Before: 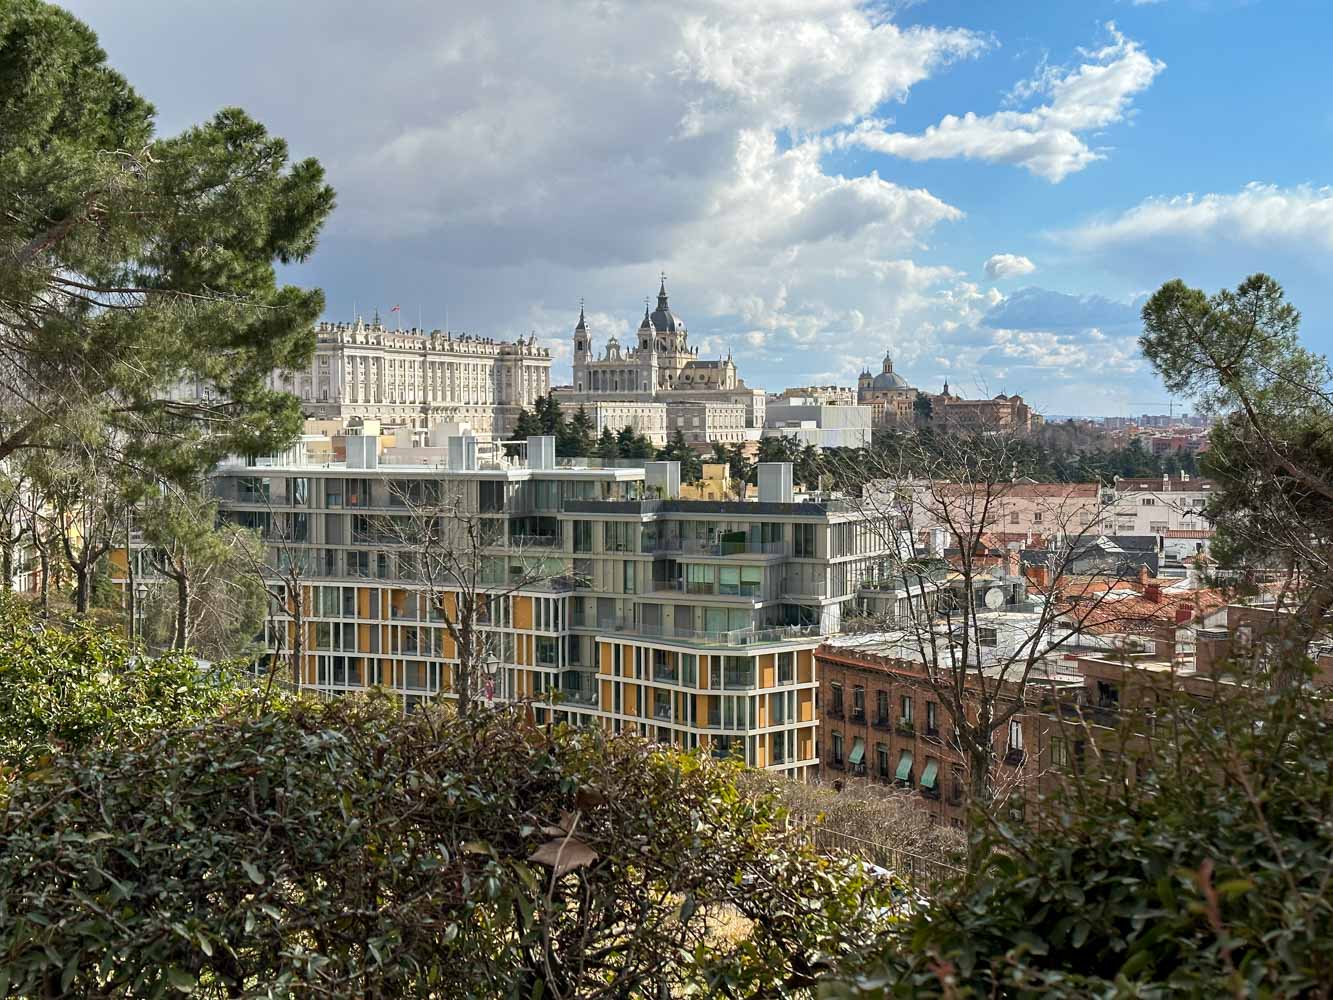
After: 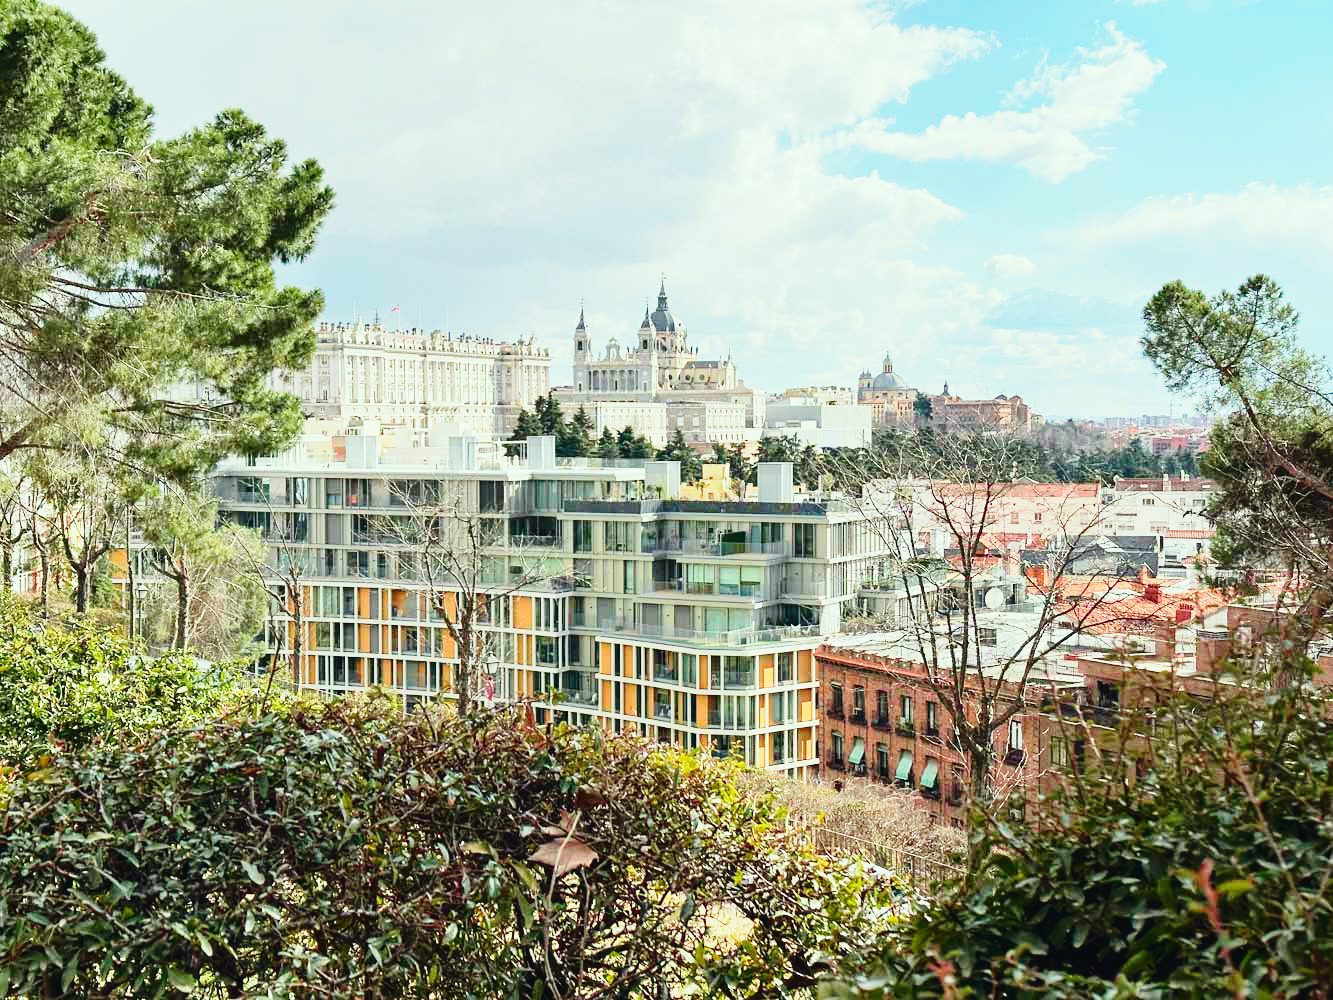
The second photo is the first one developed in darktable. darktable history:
tone curve: curves: ch0 [(0, 0.025) (0.15, 0.143) (0.452, 0.486) (0.751, 0.788) (1, 0.961)]; ch1 [(0, 0) (0.416, 0.4) (0.476, 0.469) (0.497, 0.494) (0.546, 0.571) (0.566, 0.607) (0.62, 0.657) (1, 1)]; ch2 [(0, 0) (0.386, 0.397) (0.505, 0.498) (0.547, 0.546) (0.579, 0.58) (1, 1)], color space Lab, independent channels, preserve colors none
base curve: curves: ch0 [(0, 0) (0.028, 0.03) (0.121, 0.232) (0.46, 0.748) (0.859, 0.968) (1, 1)], preserve colors none
color correction: highlights a* -4.69, highlights b* 5.06, saturation 0.968
exposure: black level correction 0, exposure 0.498 EV, compensate highlight preservation false
